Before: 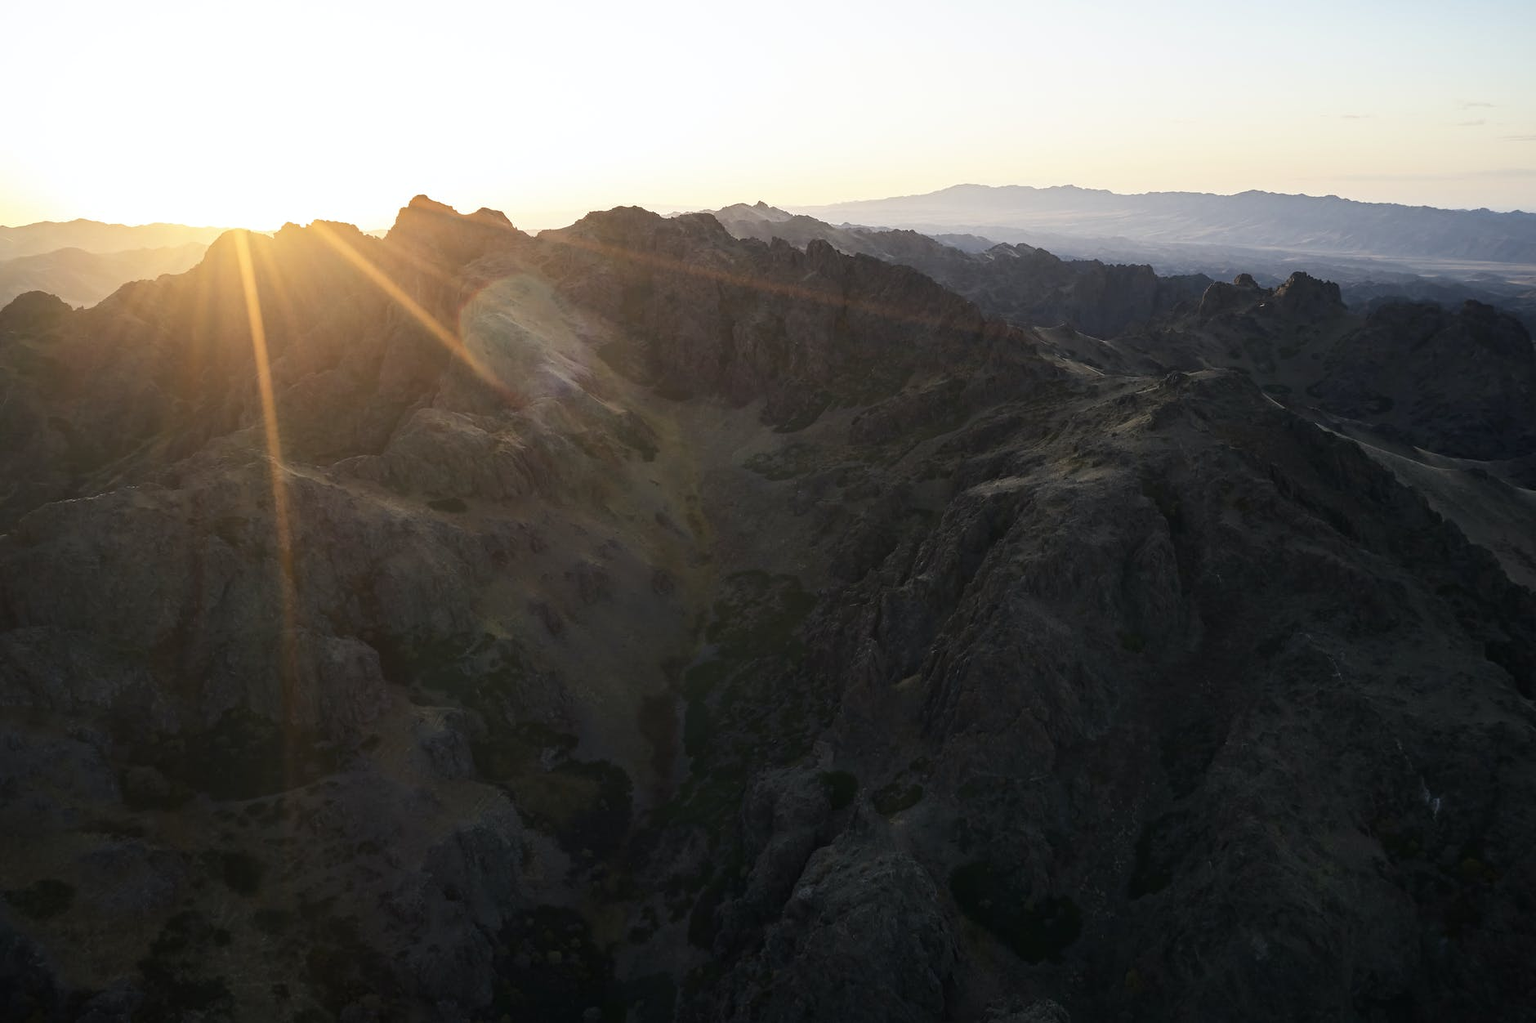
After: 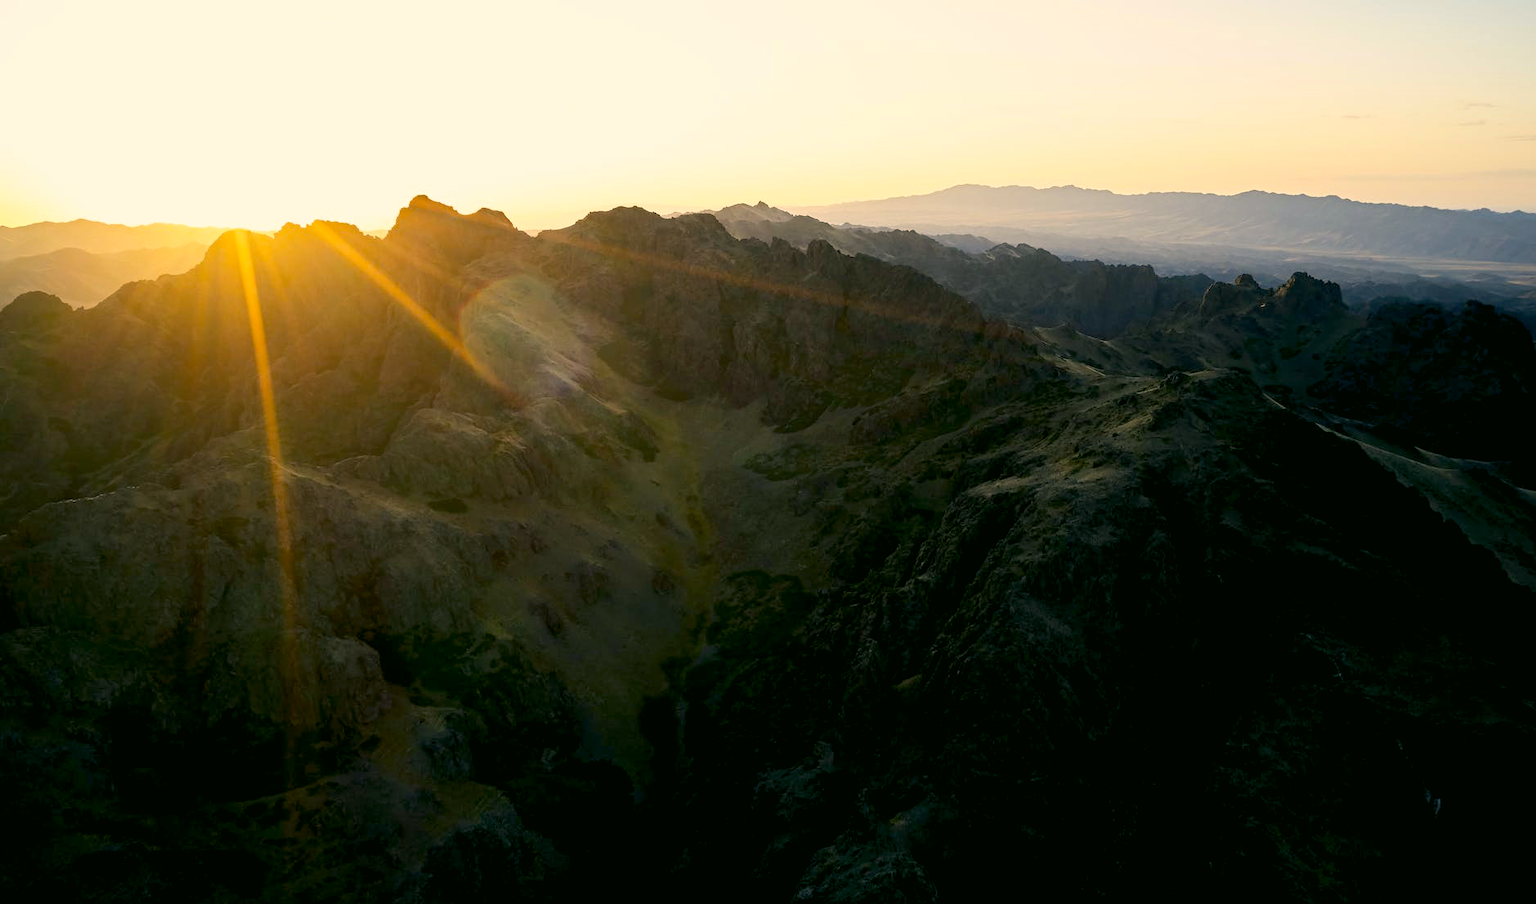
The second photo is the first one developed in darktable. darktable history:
color correction: highlights a* 4.3, highlights b* 4.98, shadows a* -8.11, shadows b* 4.82
color balance rgb: highlights gain › chroma 2.981%, highlights gain › hue 77.34°, global offset › luminance -1.439%, perceptual saturation grading › global saturation 19.314%, global vibrance 9.945%
crop and rotate: top 0%, bottom 11.563%
contrast brightness saturation: contrast 0.038, saturation 0.156
